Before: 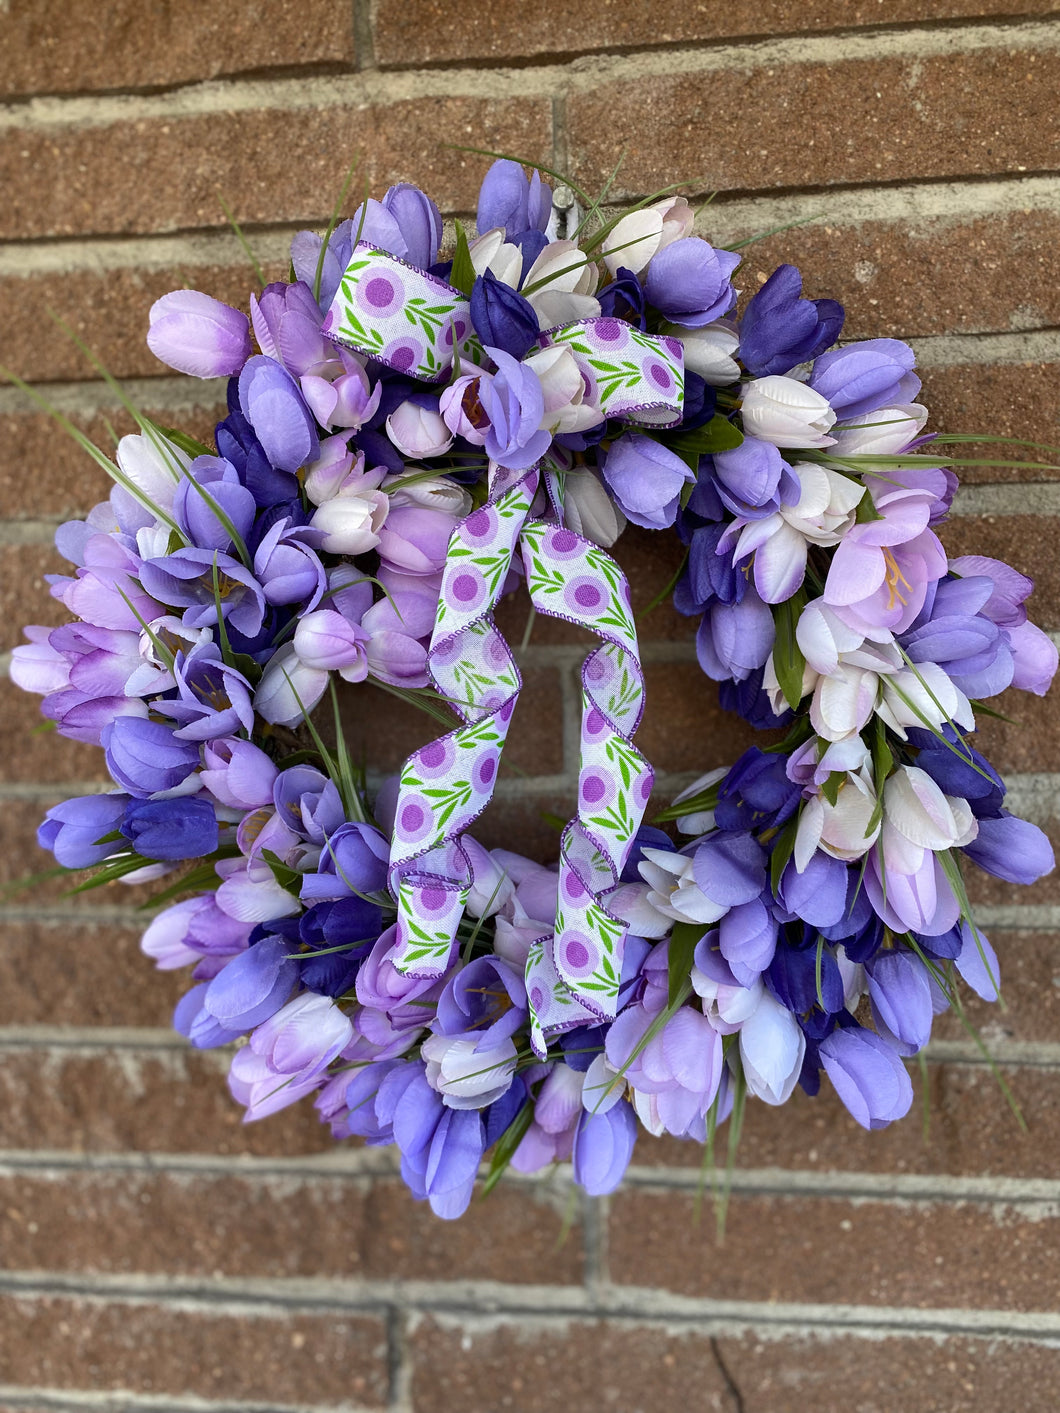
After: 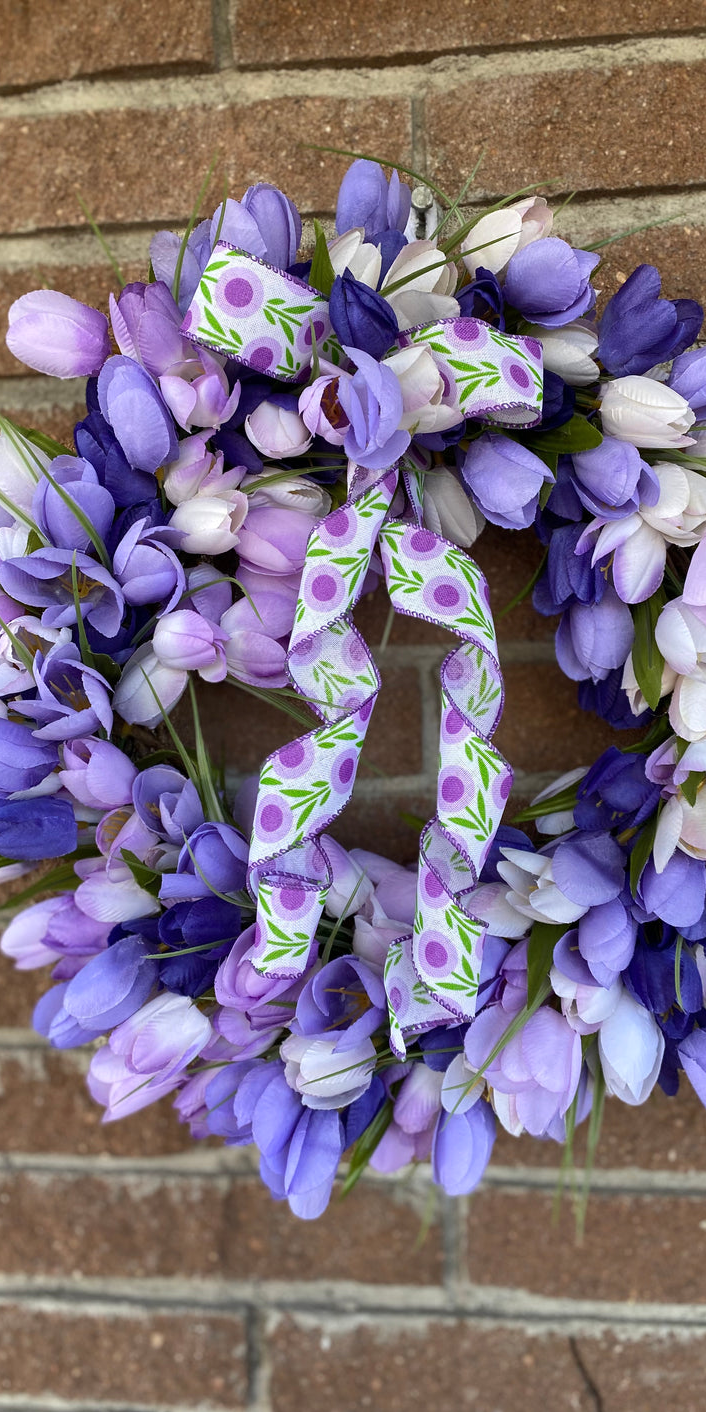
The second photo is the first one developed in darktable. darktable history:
shadows and highlights: shadows 12, white point adjustment 1.2, soften with gaussian
crop and rotate: left 13.342%, right 19.991%
